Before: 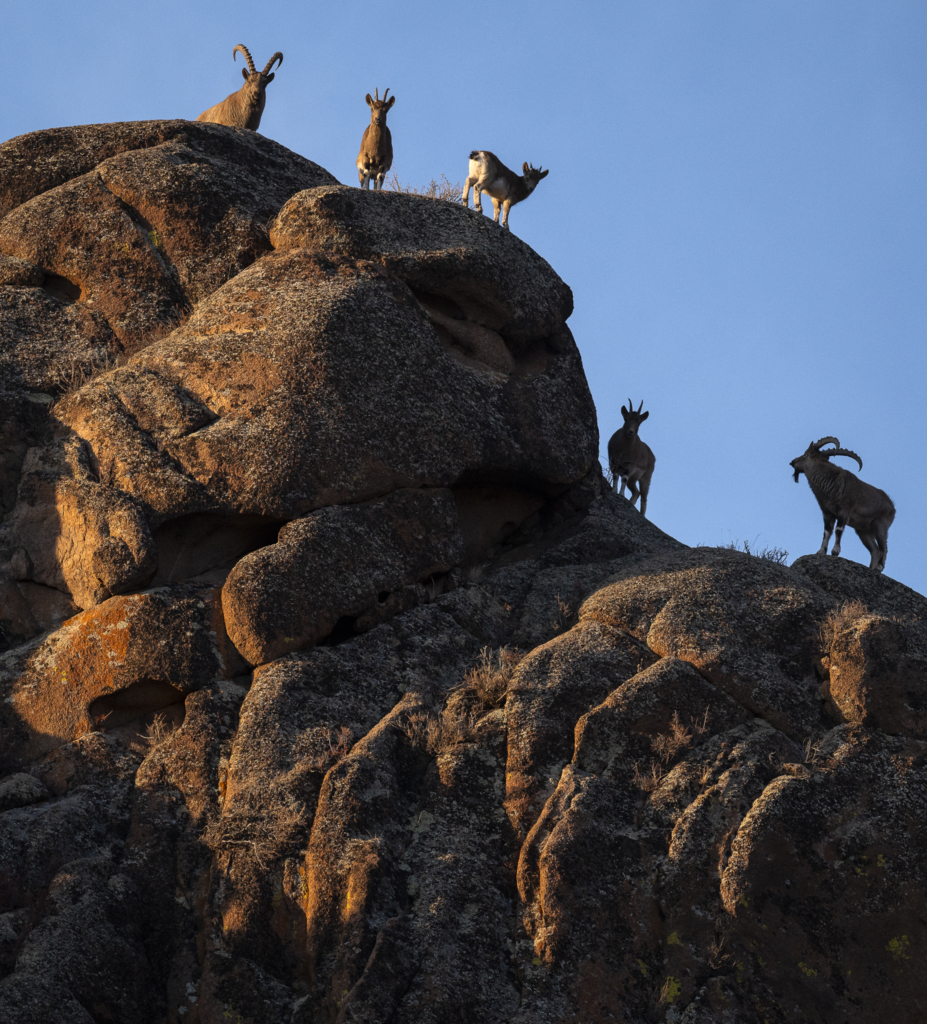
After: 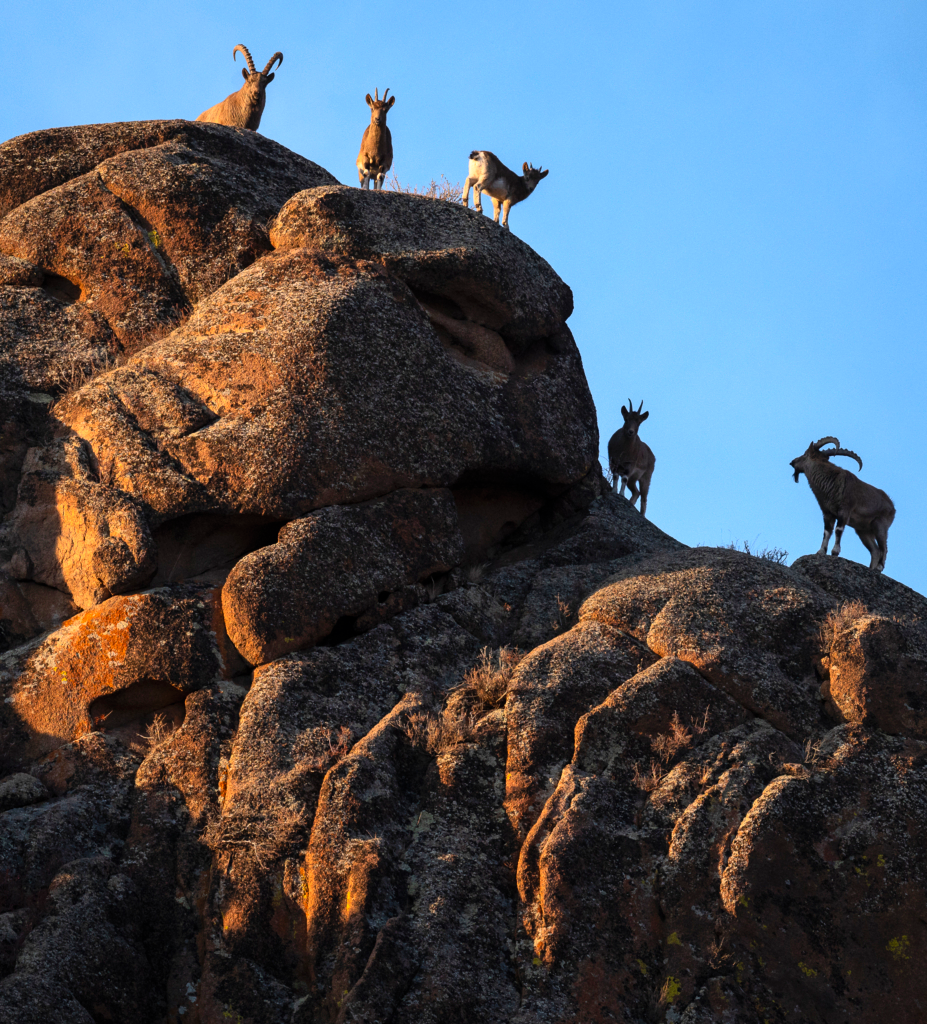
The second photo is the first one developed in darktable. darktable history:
contrast brightness saturation: contrast 0.198, brightness 0.163, saturation 0.227
